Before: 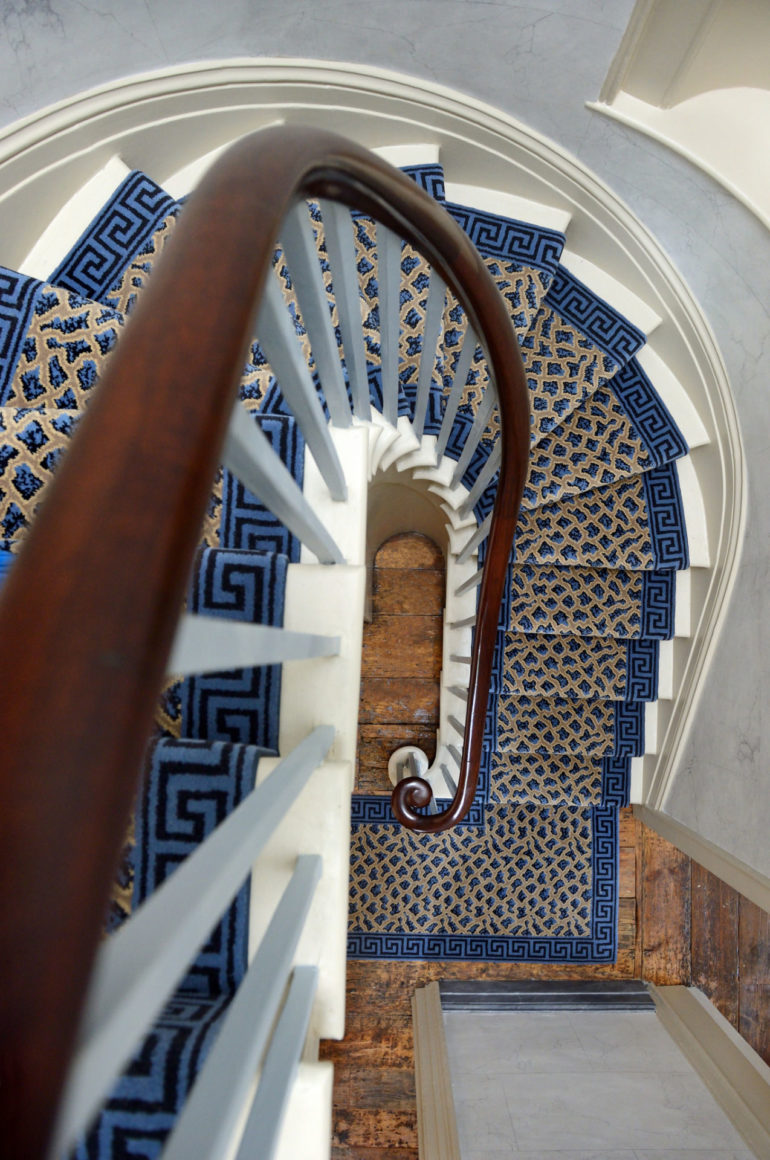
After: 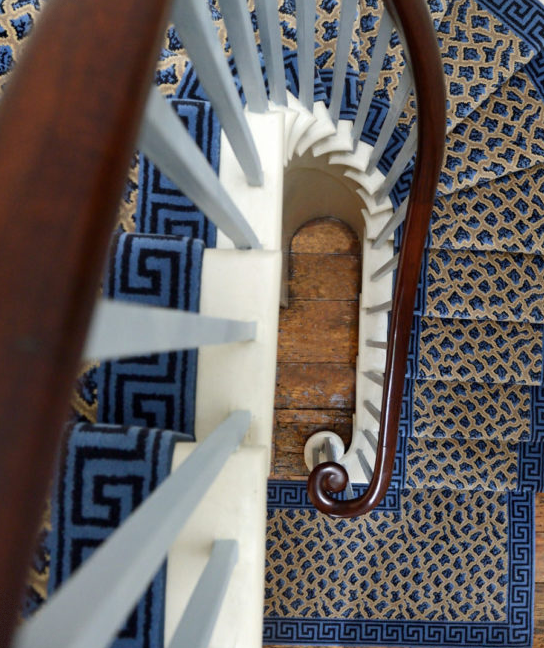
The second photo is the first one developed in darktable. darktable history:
crop: left 11.023%, top 27.169%, right 18.254%, bottom 16.965%
vignetting: fall-off start 116.12%, fall-off radius 58.27%, dithering 8-bit output, unbound false
